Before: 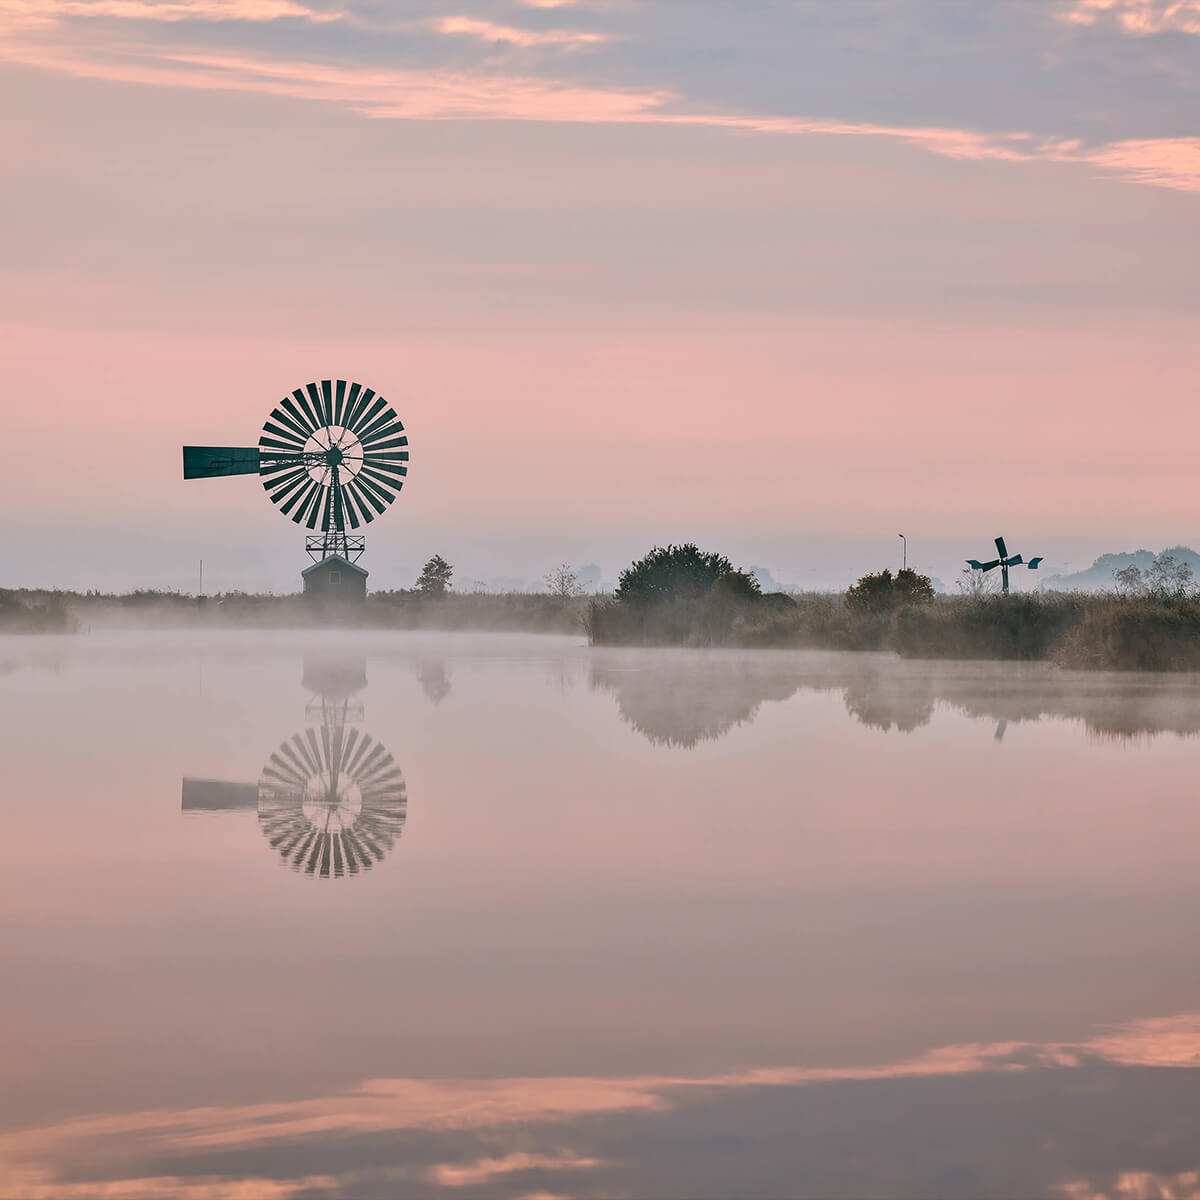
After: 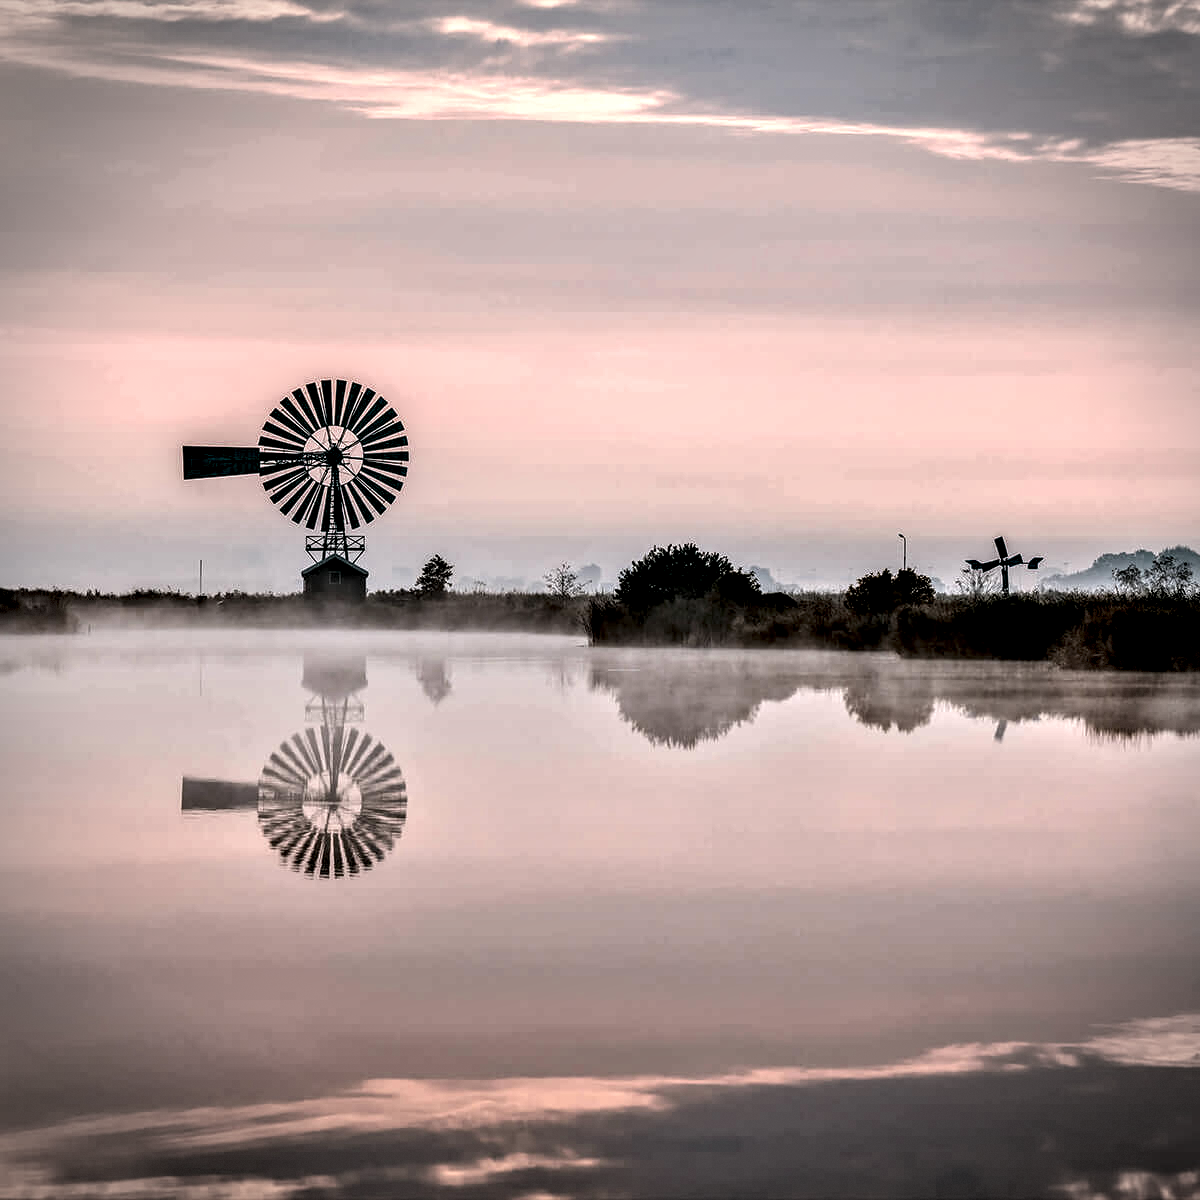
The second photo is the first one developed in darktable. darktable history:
local contrast: highlights 115%, shadows 42%, detail 293%
vignetting: dithering 8-bit output, unbound false
